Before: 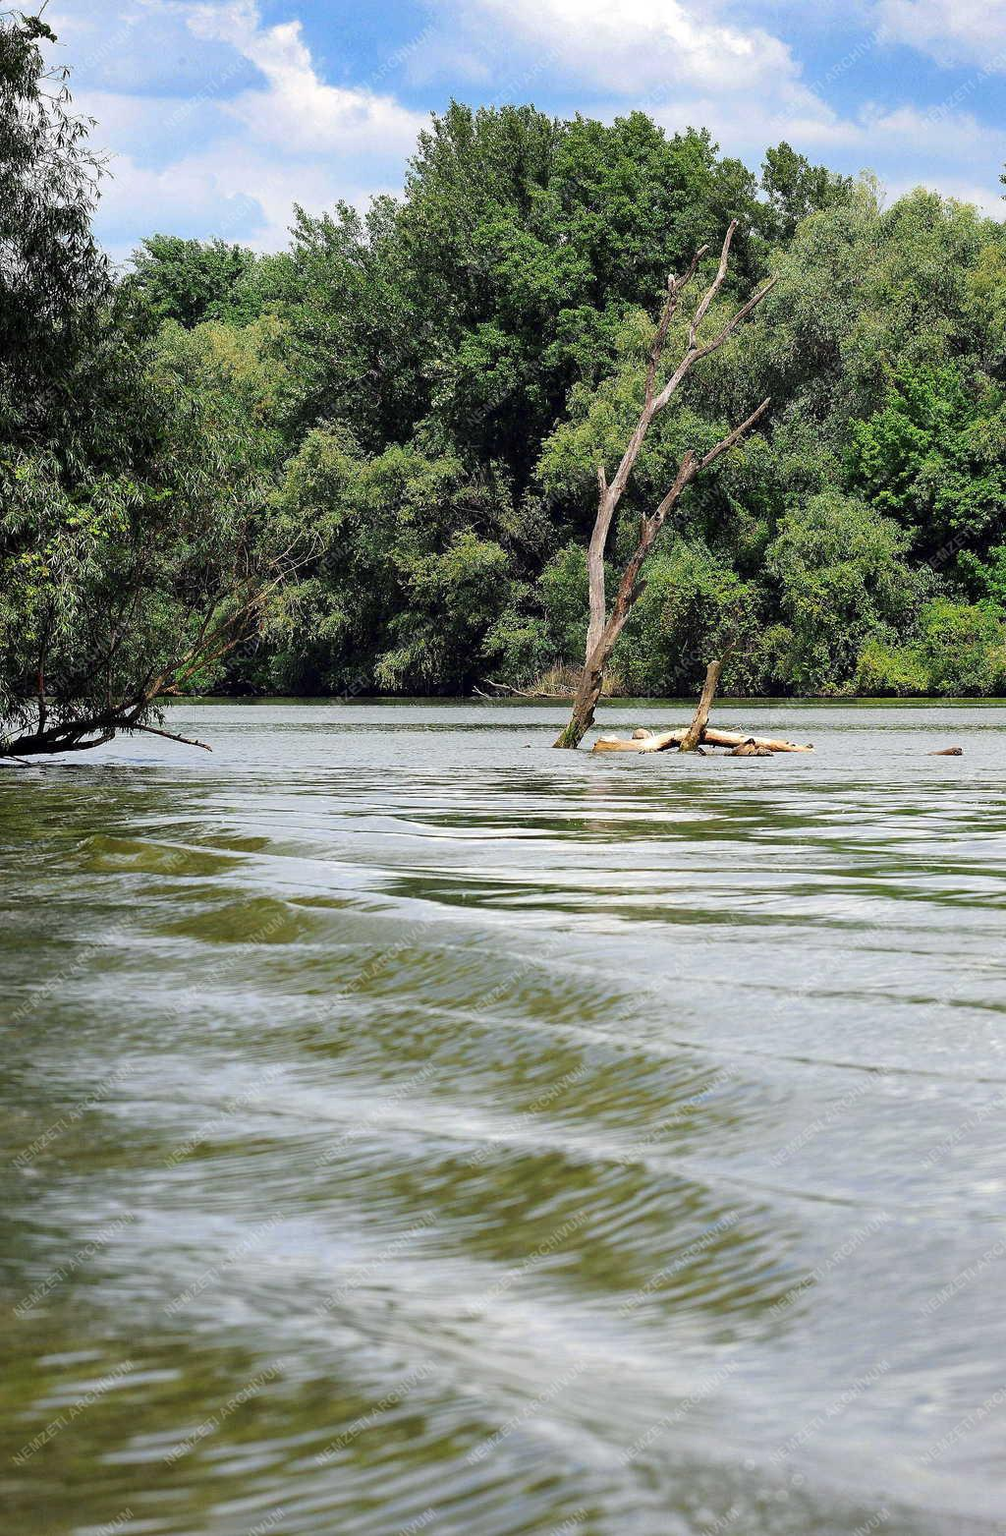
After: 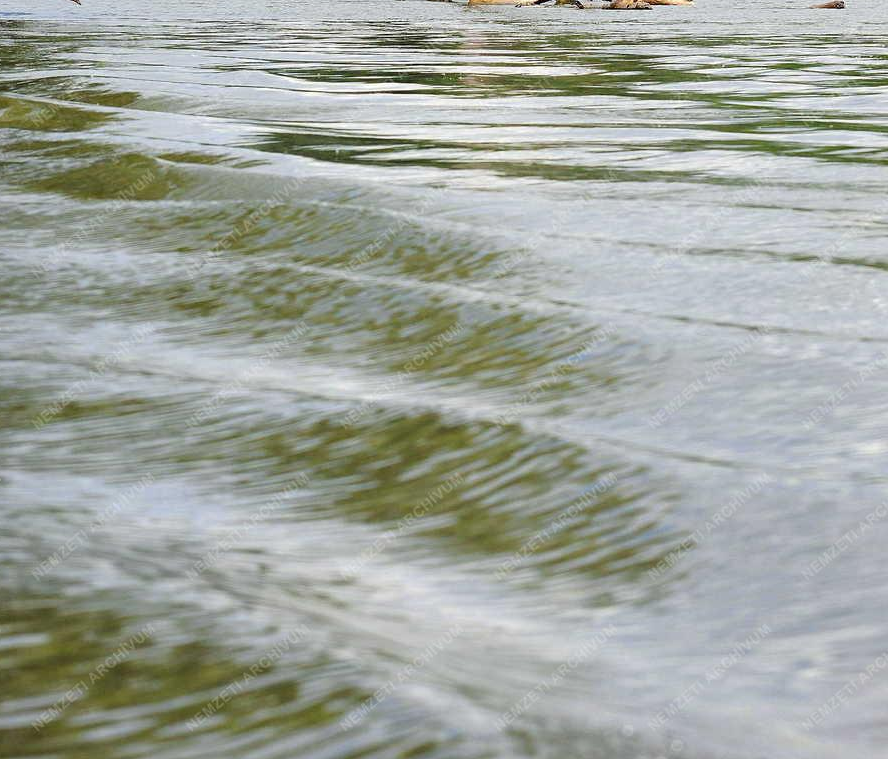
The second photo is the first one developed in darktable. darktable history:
crop and rotate: left 13.248%, top 48.624%, bottom 2.81%
